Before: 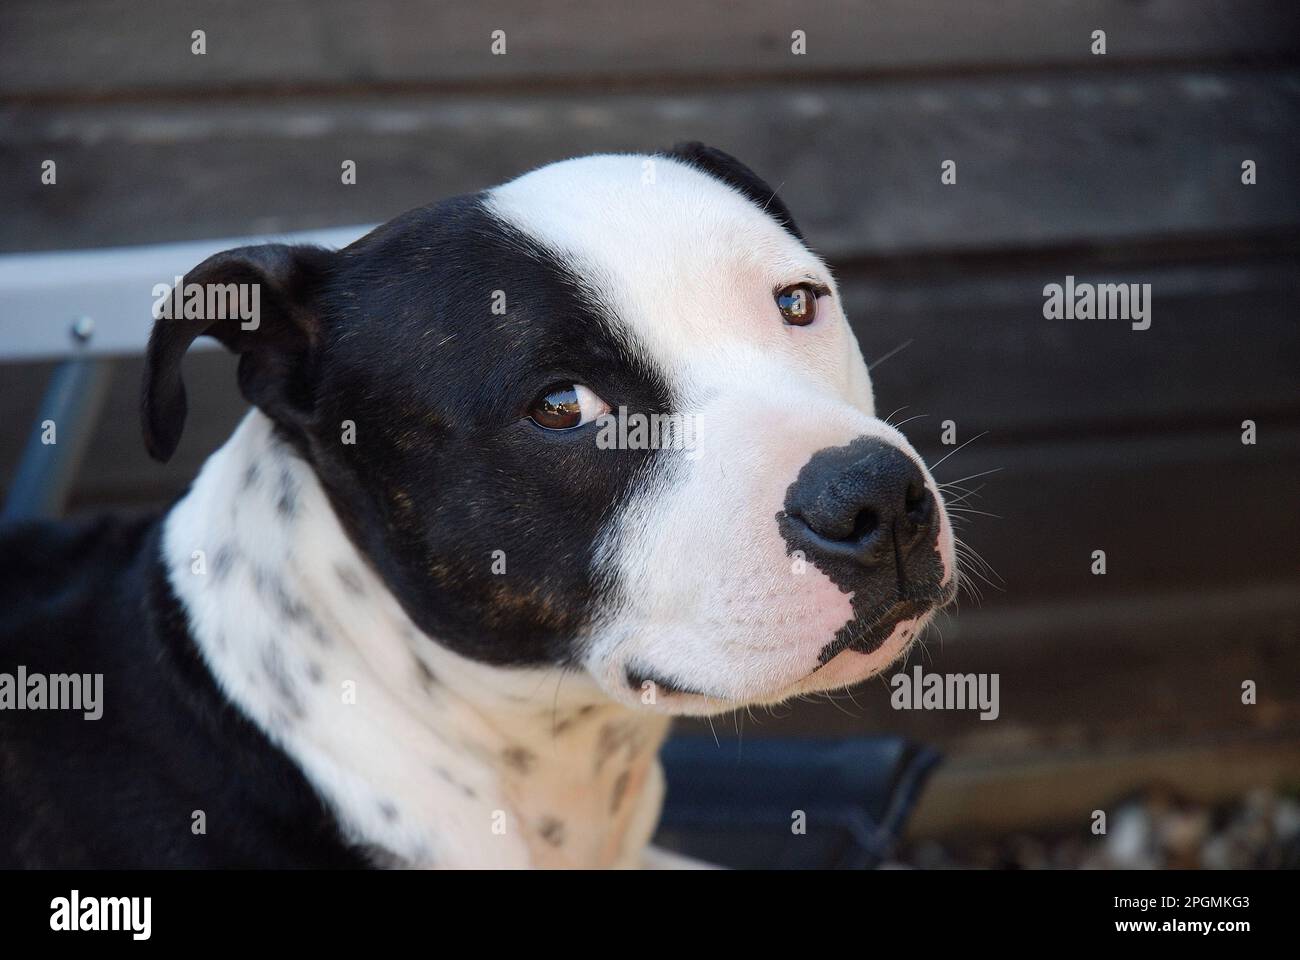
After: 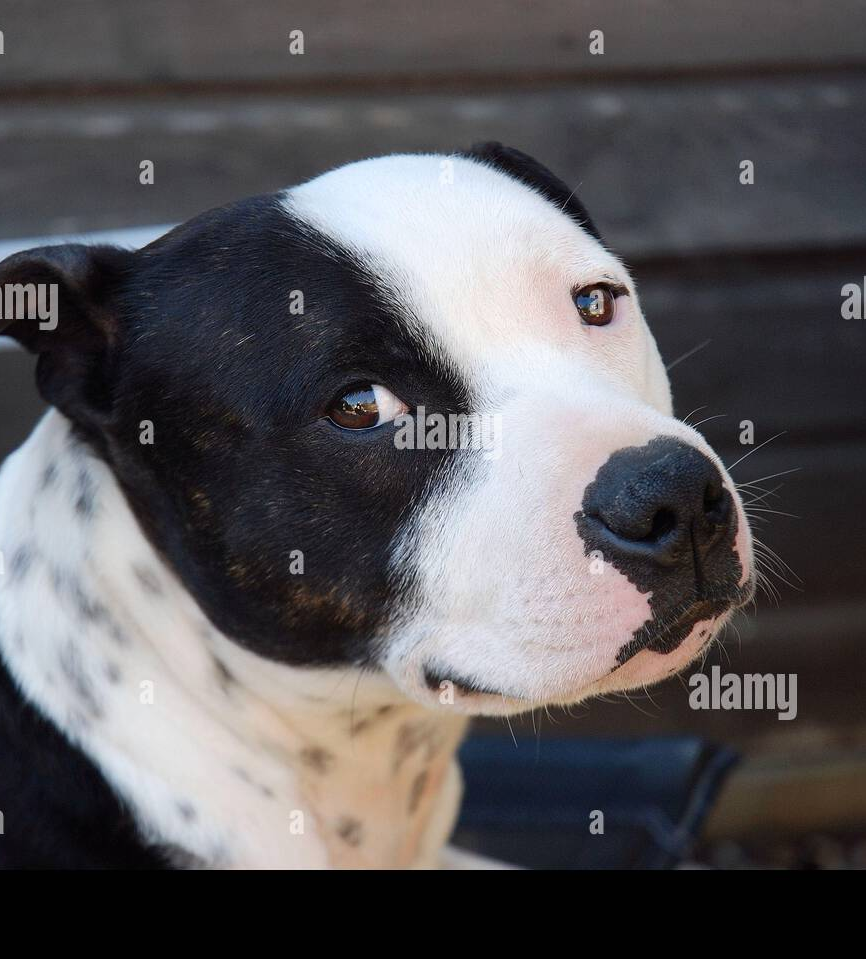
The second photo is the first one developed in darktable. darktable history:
contrast brightness saturation: contrast 0.08, saturation 0.02
crop and rotate: left 15.546%, right 17.787%
